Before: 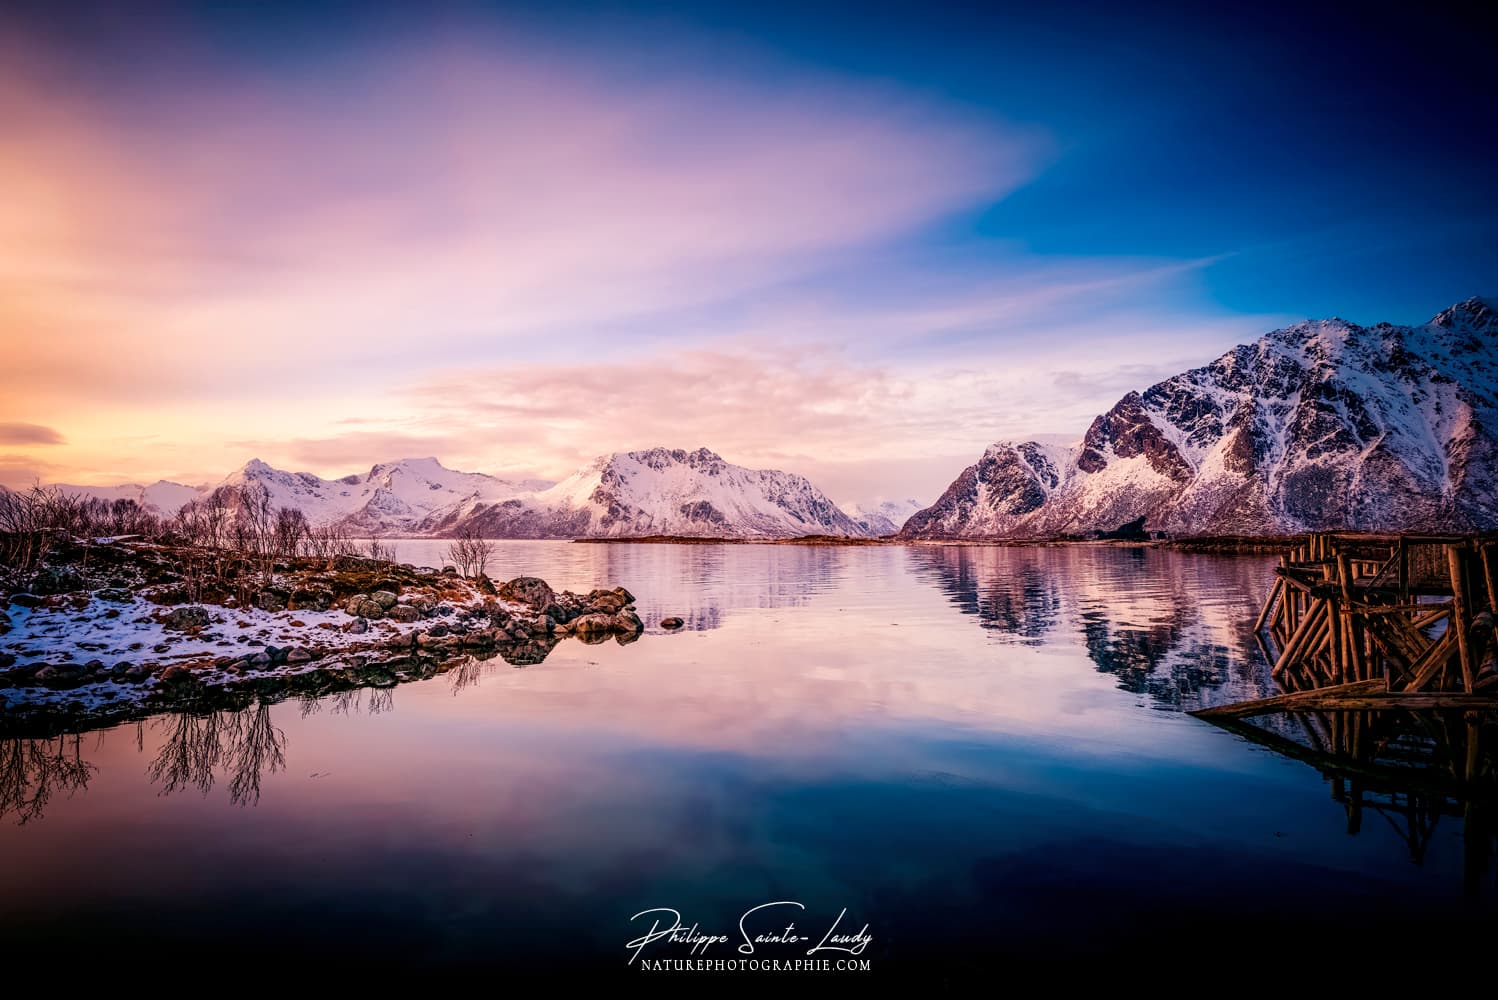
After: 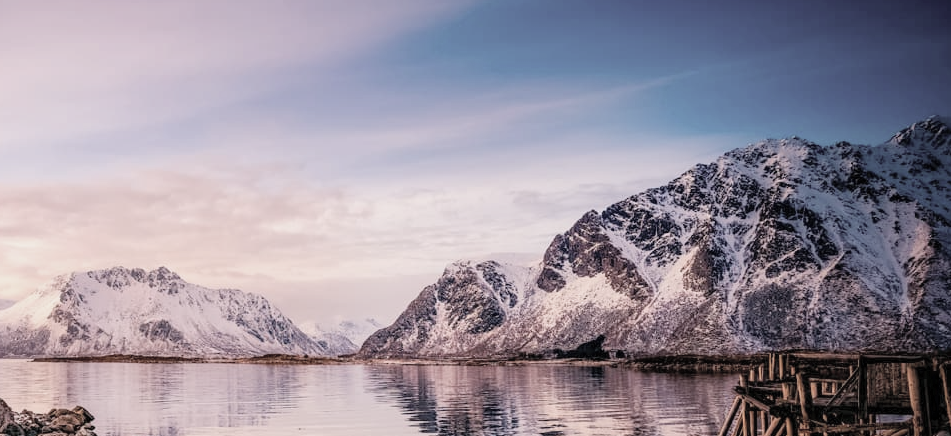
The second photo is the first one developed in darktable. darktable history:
contrast brightness saturation: brightness 0.183, saturation -0.489
crop: left 36.167%, top 18.134%, right 0.307%, bottom 38.249%
exposure: exposure -0.21 EV, compensate highlight preservation false
